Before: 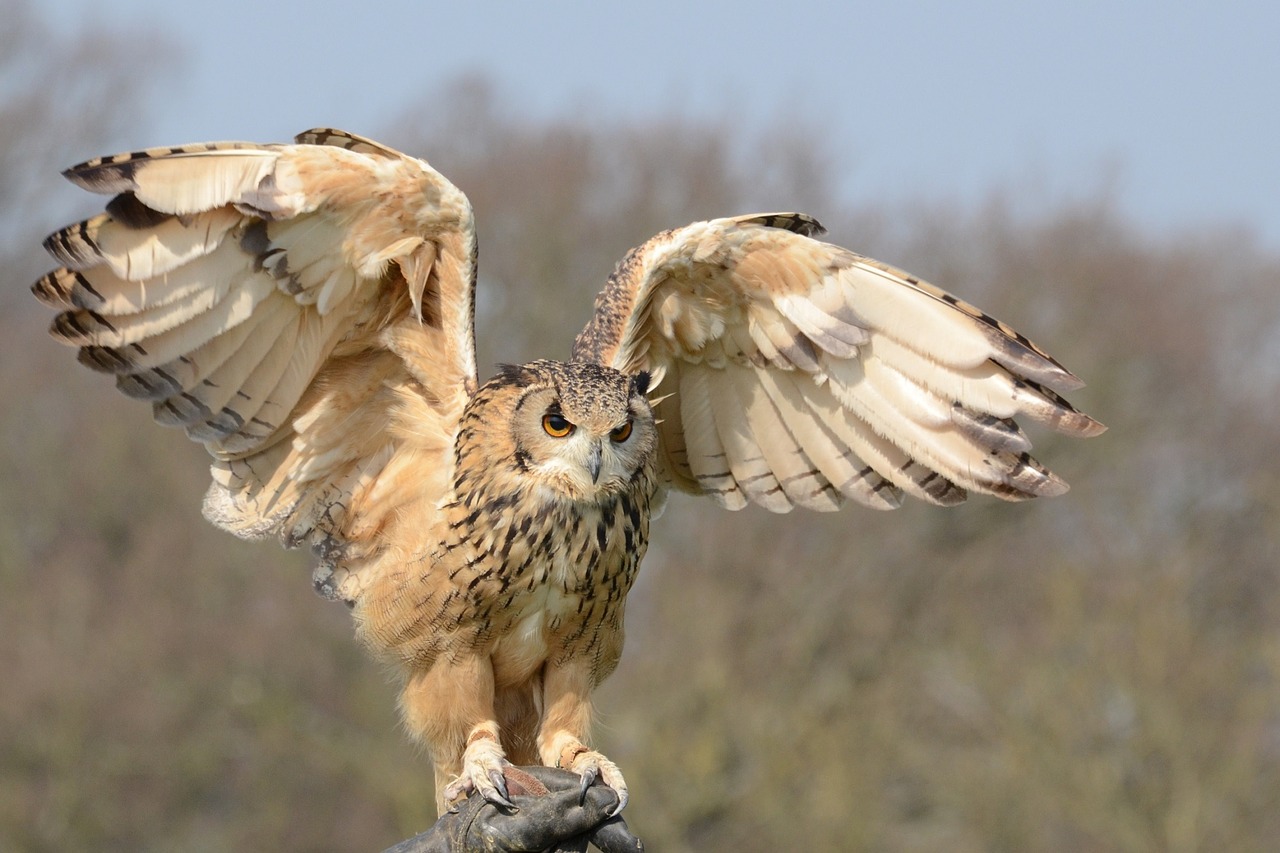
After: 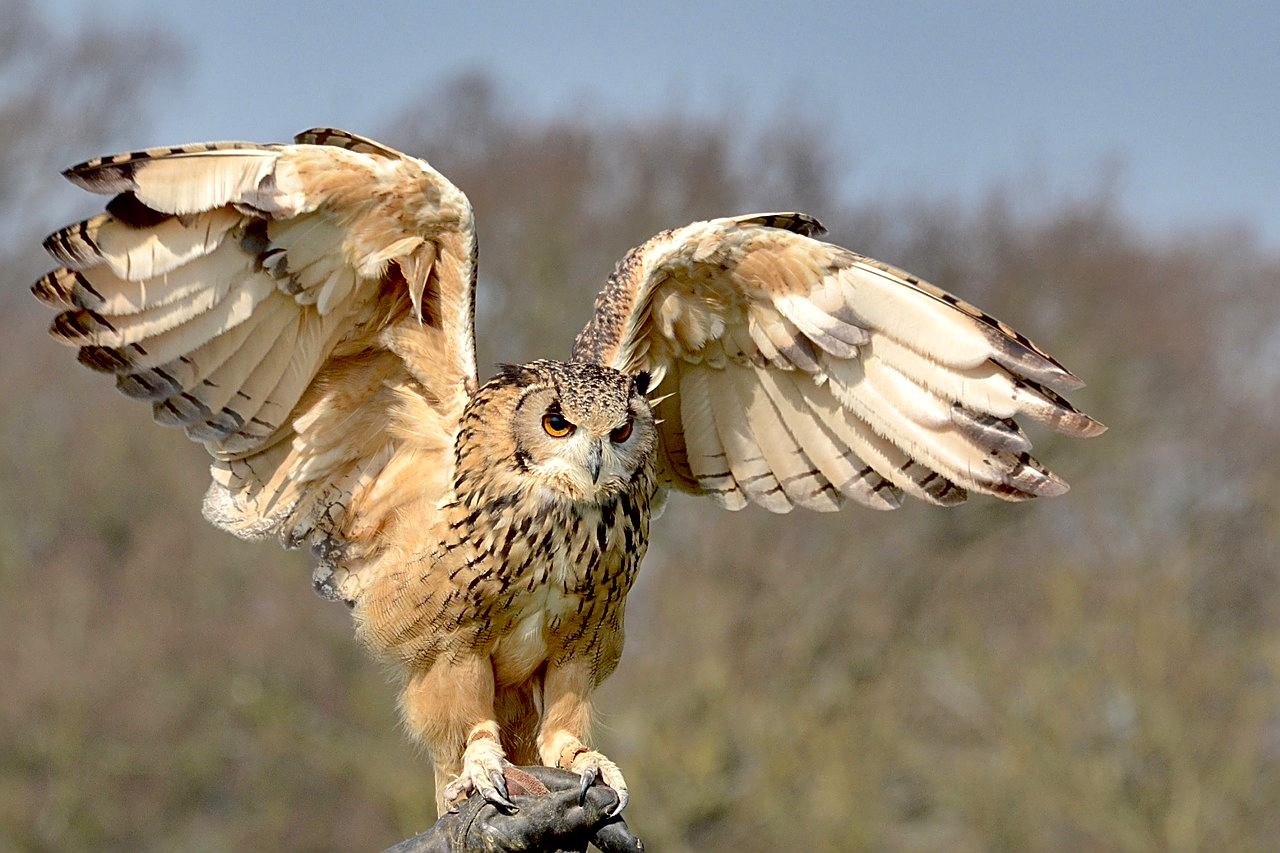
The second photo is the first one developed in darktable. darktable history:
sharpen: on, module defaults
shadows and highlights: radius 108.52, shadows 44.07, highlights -67.8, low approximation 0.01, soften with gaussian
exposure: black level correction 0.025, exposure 0.182 EV, compensate highlight preservation false
